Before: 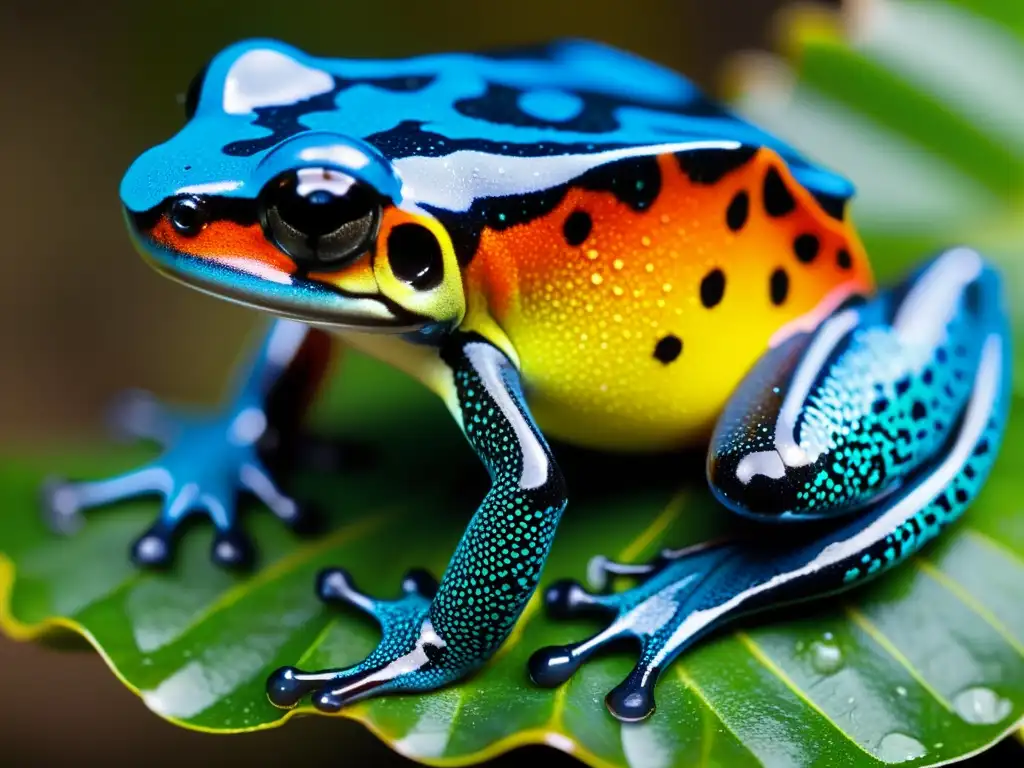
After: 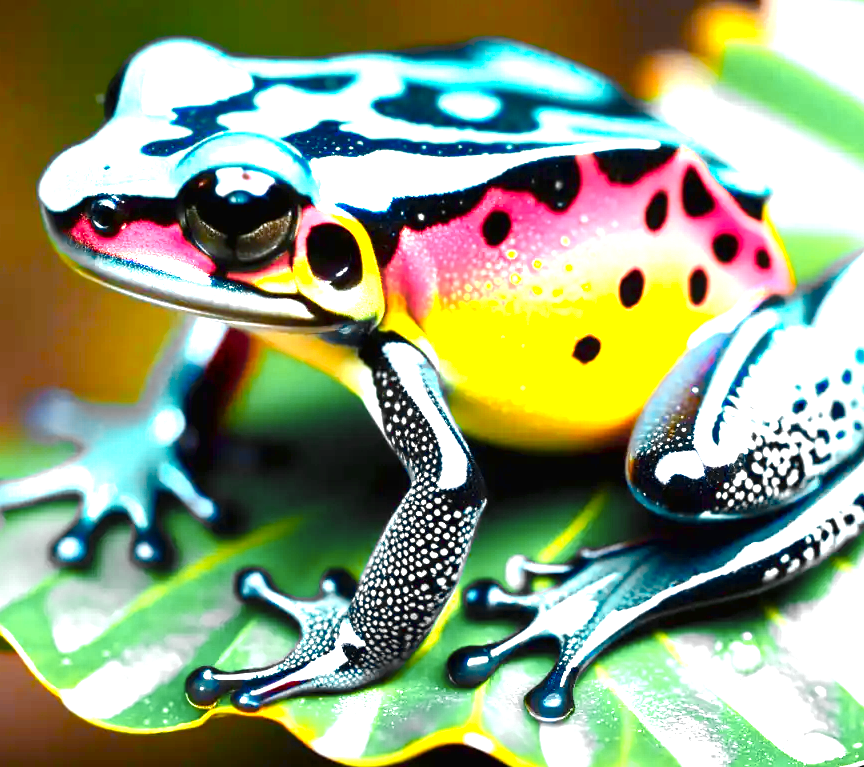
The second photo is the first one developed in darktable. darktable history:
contrast brightness saturation: contrast 0.027, brightness -0.041
color zones: curves: ch0 [(0.257, 0.558) (0.75, 0.565)]; ch1 [(0.004, 0.857) (0.14, 0.416) (0.257, 0.695) (0.442, 0.032) (0.736, 0.266) (0.891, 0.741)]; ch2 [(0, 0.623) (0.112, 0.436) (0.271, 0.474) (0.516, 0.64) (0.743, 0.286)]
exposure: black level correction 0, exposure 1.757 EV, compensate highlight preservation false
tone curve: curves: ch0 [(0, 0) (0.003, 0.014) (0.011, 0.014) (0.025, 0.022) (0.044, 0.041) (0.069, 0.063) (0.1, 0.086) (0.136, 0.118) (0.177, 0.161) (0.224, 0.211) (0.277, 0.262) (0.335, 0.323) (0.399, 0.384) (0.468, 0.459) (0.543, 0.54) (0.623, 0.624) (0.709, 0.711) (0.801, 0.796) (0.898, 0.879) (1, 1)], preserve colors none
color balance rgb: perceptual saturation grading › global saturation 46.014%, perceptual saturation grading › highlights -50.117%, perceptual saturation grading › shadows 30.082%
crop: left 7.997%, right 7.531%
